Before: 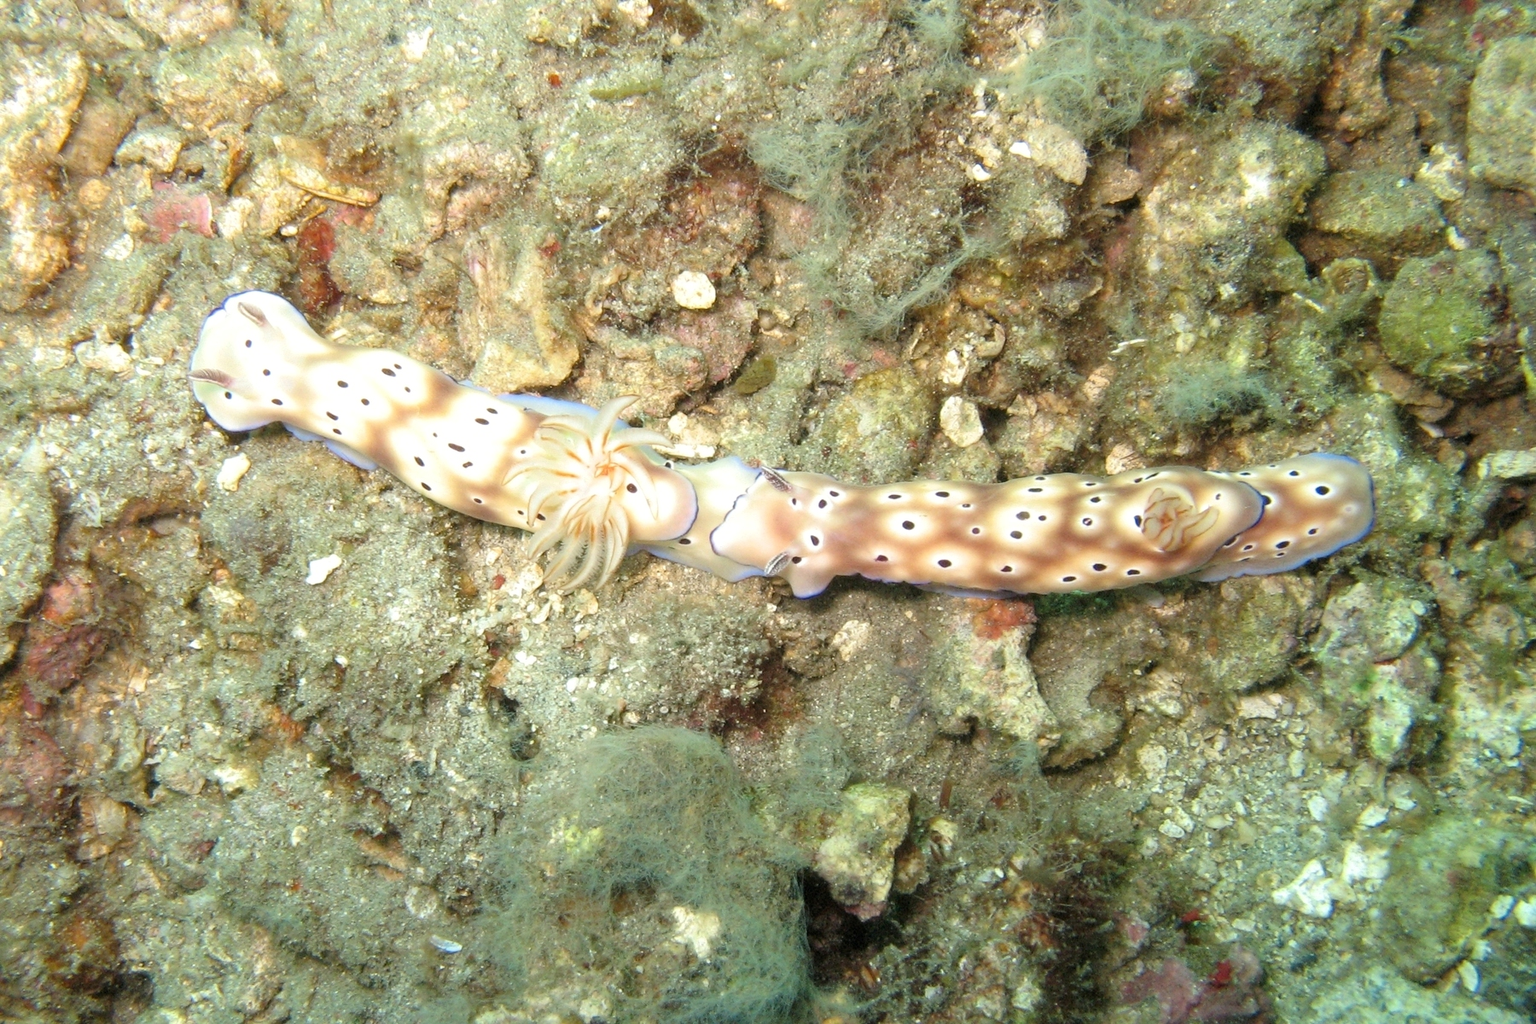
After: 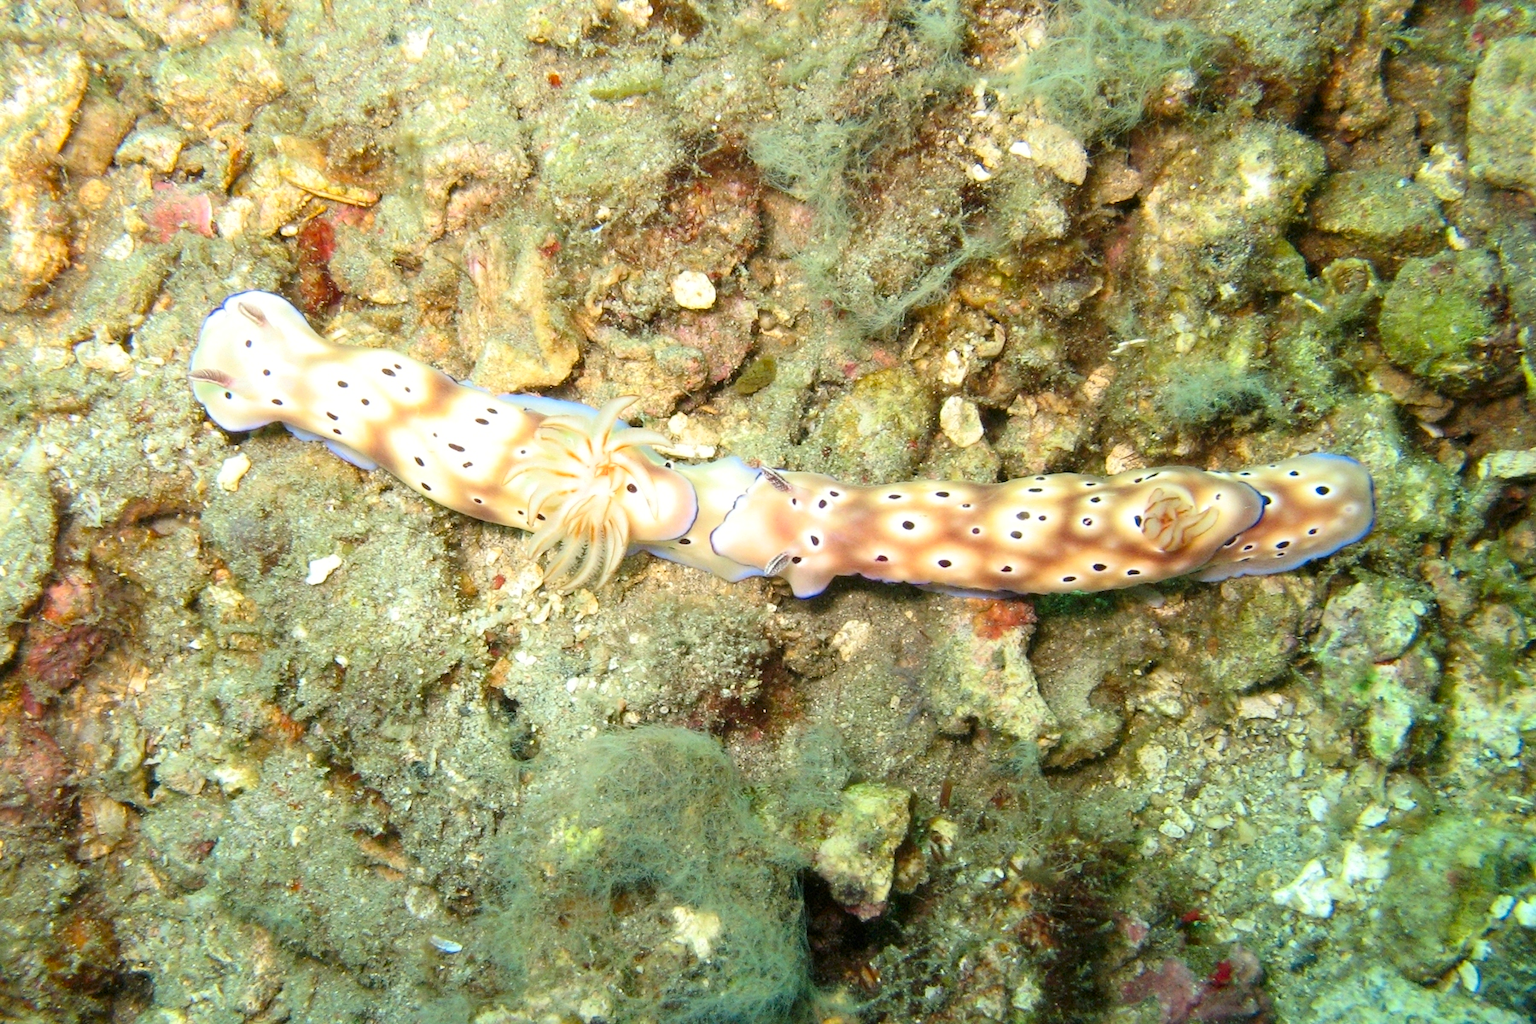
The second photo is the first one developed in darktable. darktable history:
contrast brightness saturation: contrast 0.159, saturation 0.326
